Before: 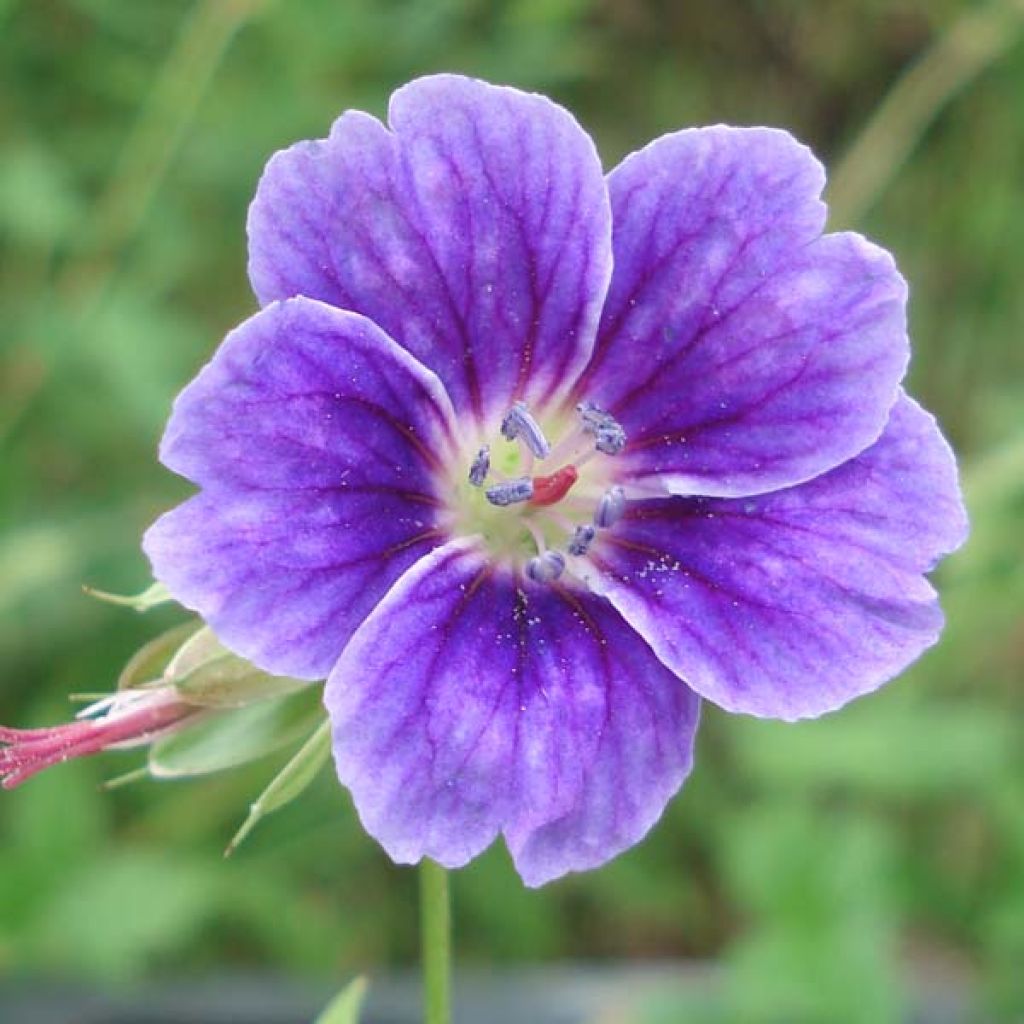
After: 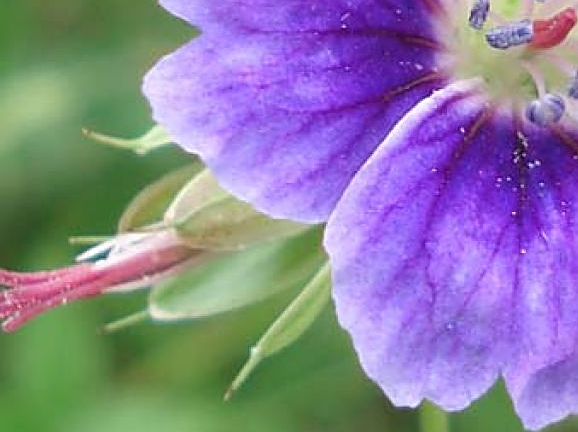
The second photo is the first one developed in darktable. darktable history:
crop: top 44.672%, right 43.533%, bottom 13.09%
sharpen: on, module defaults
